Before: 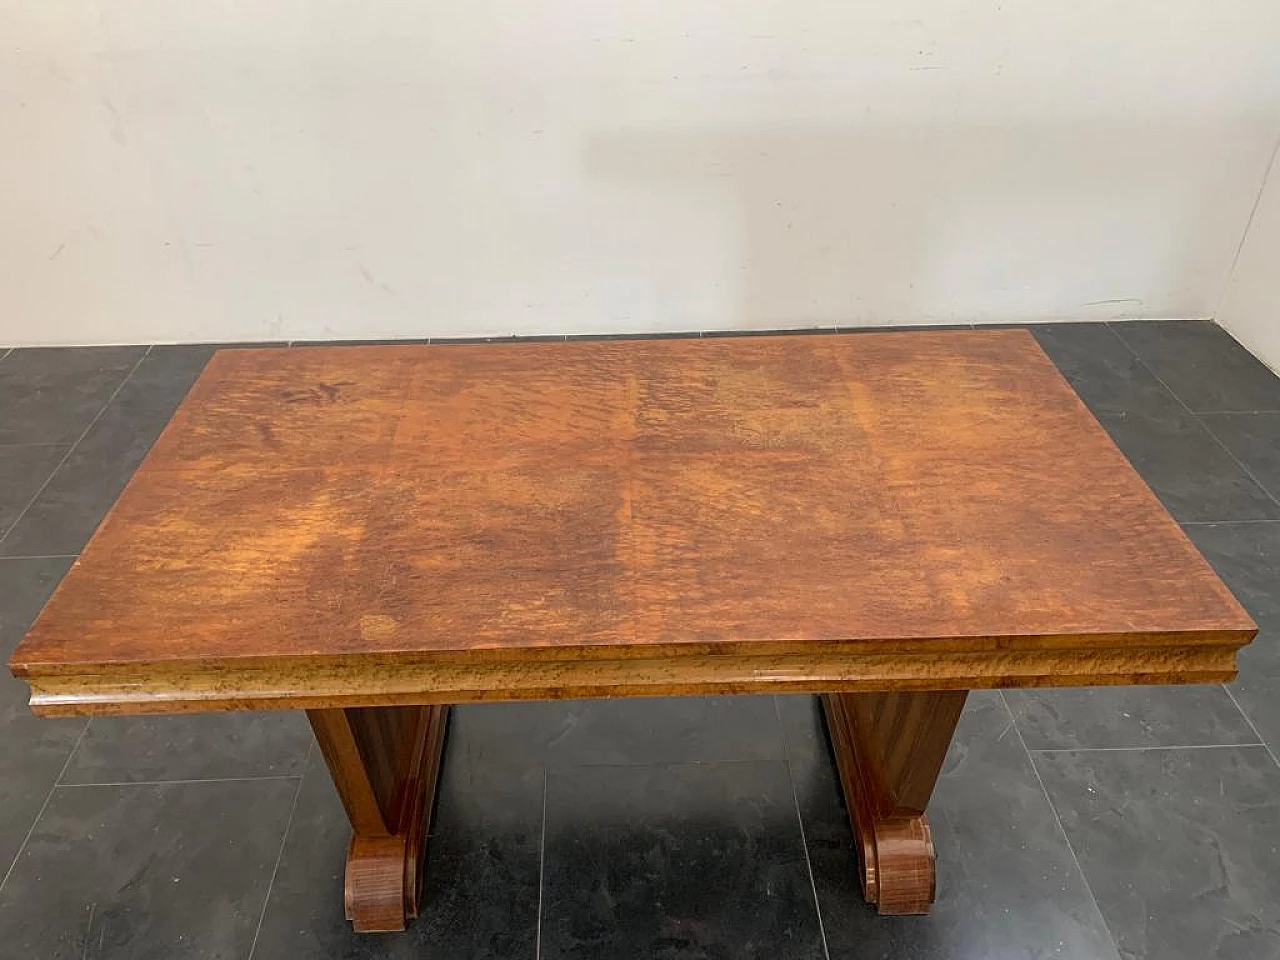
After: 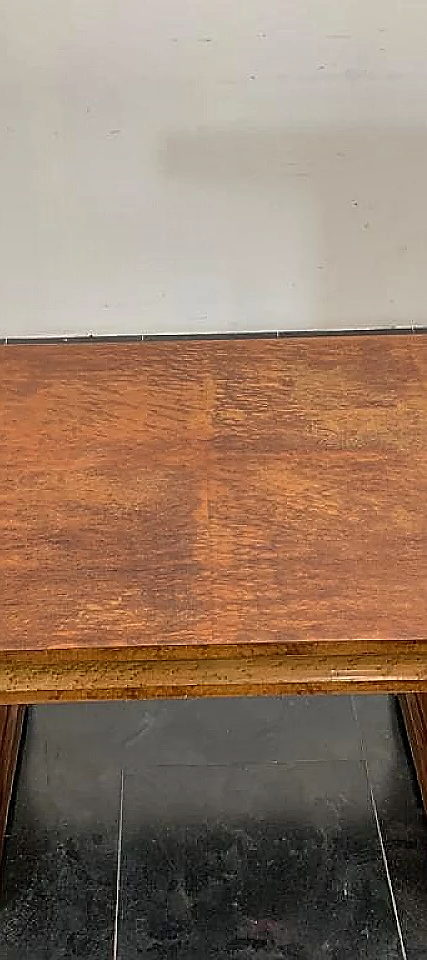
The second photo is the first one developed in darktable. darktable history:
crop: left 33.086%, right 33.519%
shadows and highlights: soften with gaussian
exposure: exposure -0.111 EV, compensate exposure bias true, compensate highlight preservation false
sharpen: radius 1.394, amount 1.26, threshold 0.831
